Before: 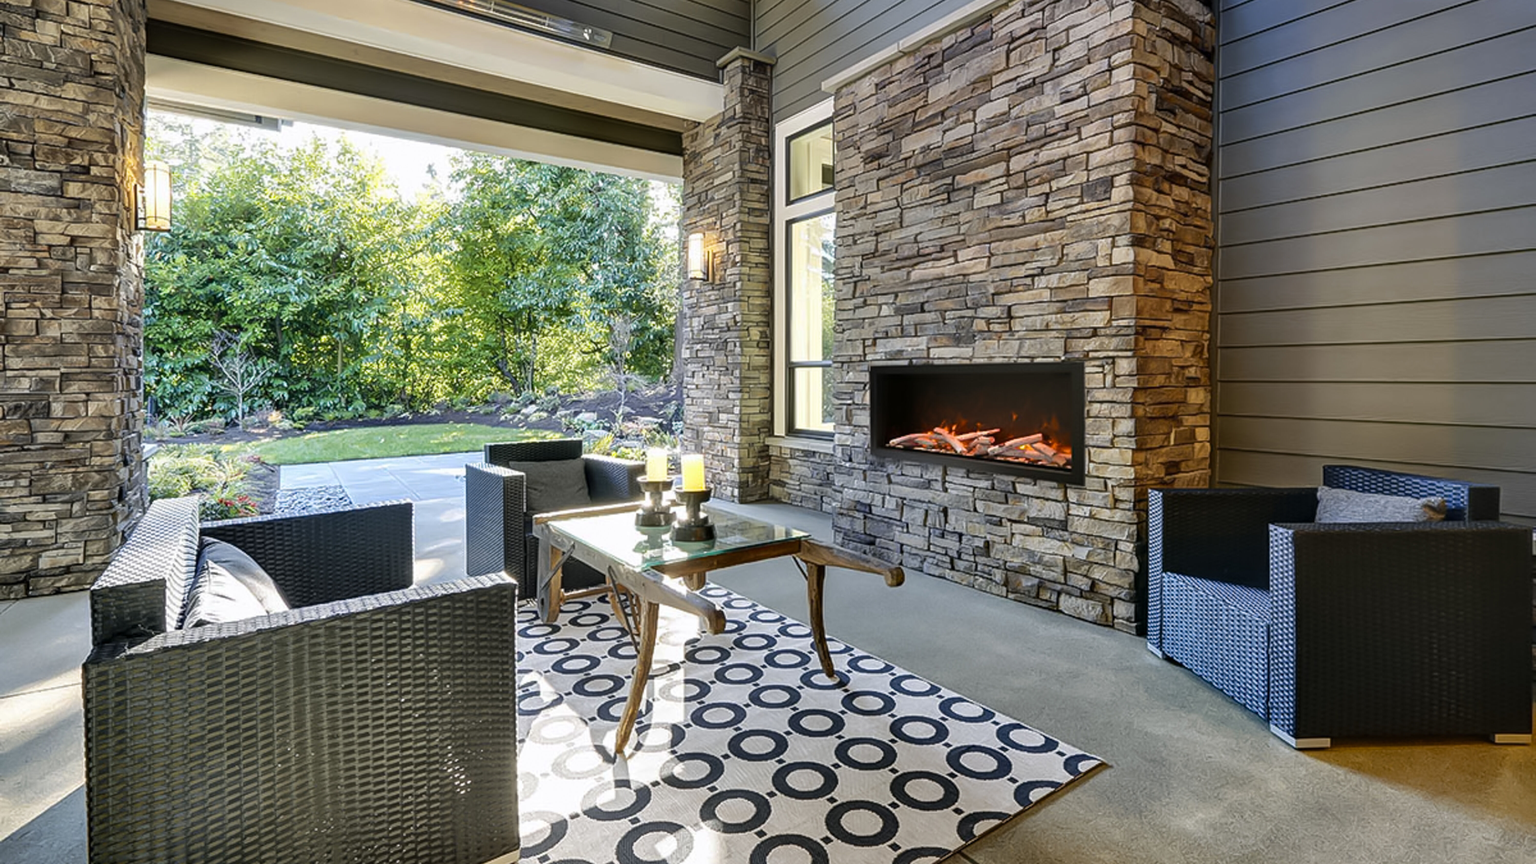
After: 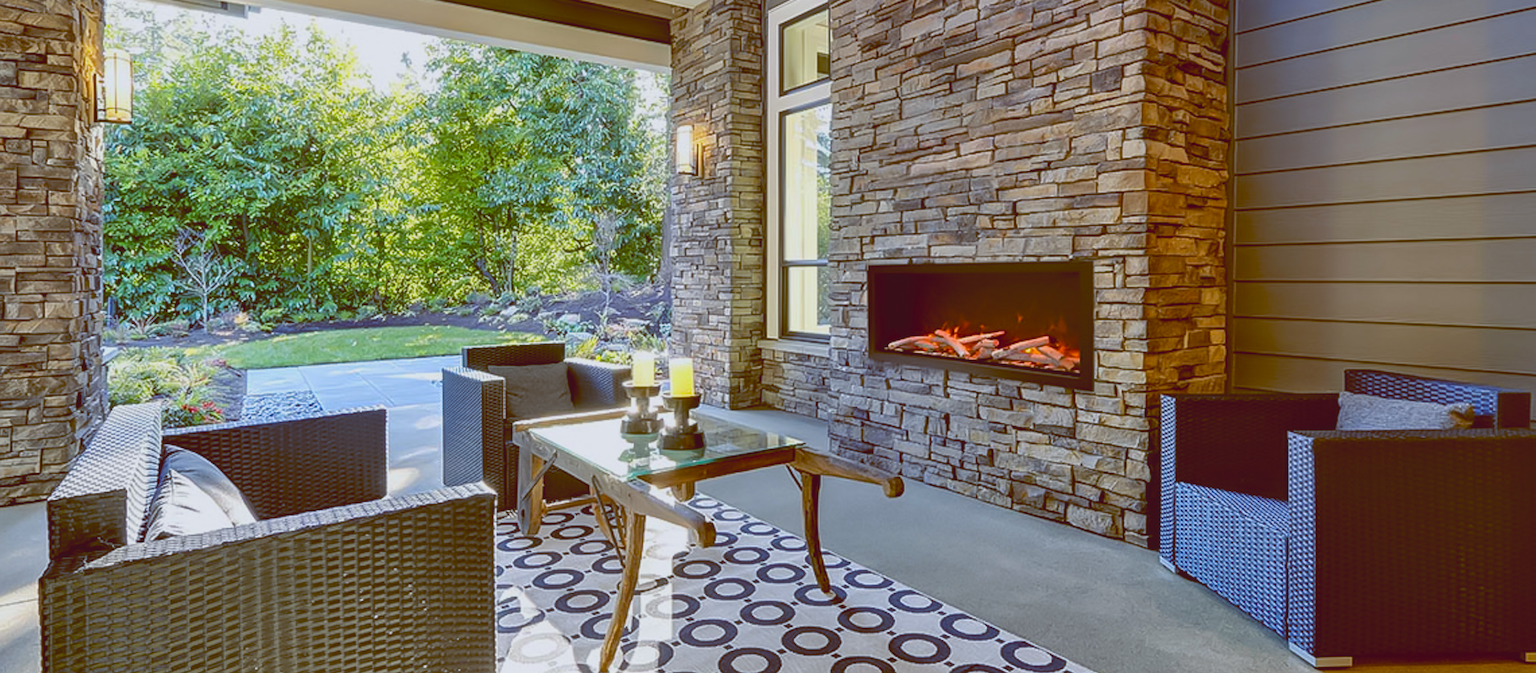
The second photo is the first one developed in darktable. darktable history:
sharpen: on, module defaults
color balance: lift [1, 1.015, 1.004, 0.985], gamma [1, 0.958, 0.971, 1.042], gain [1, 0.956, 0.977, 1.044]
crop and rotate: left 2.991%, top 13.302%, right 1.981%, bottom 12.636%
contrast brightness saturation: contrast -0.19, saturation 0.19
